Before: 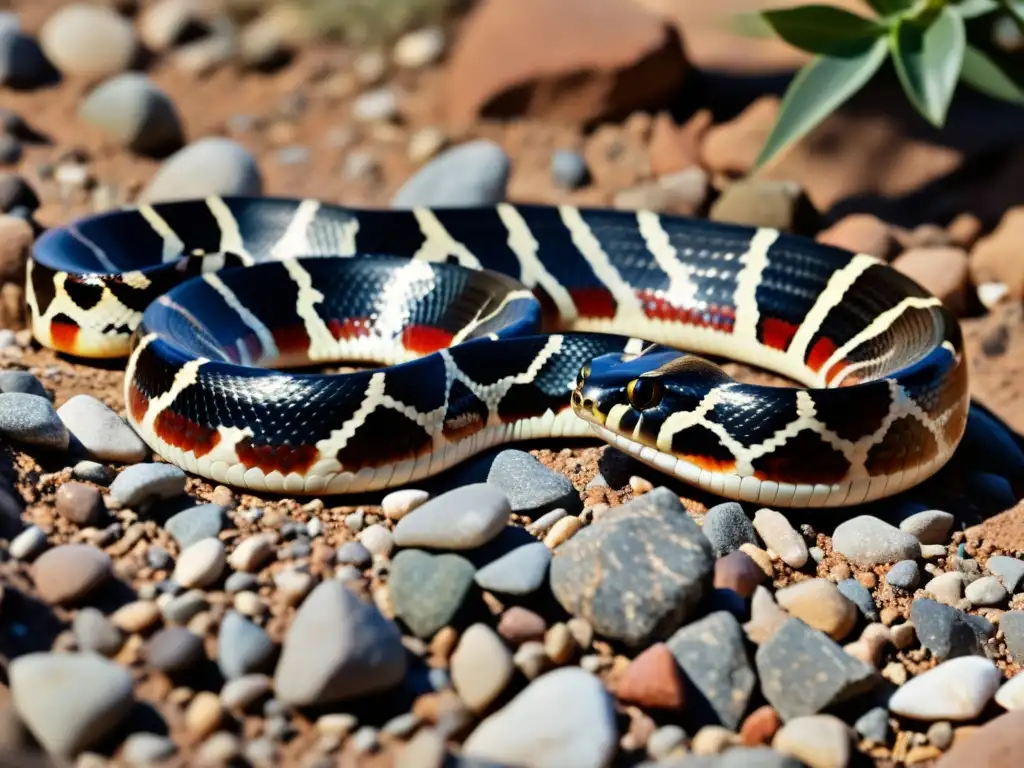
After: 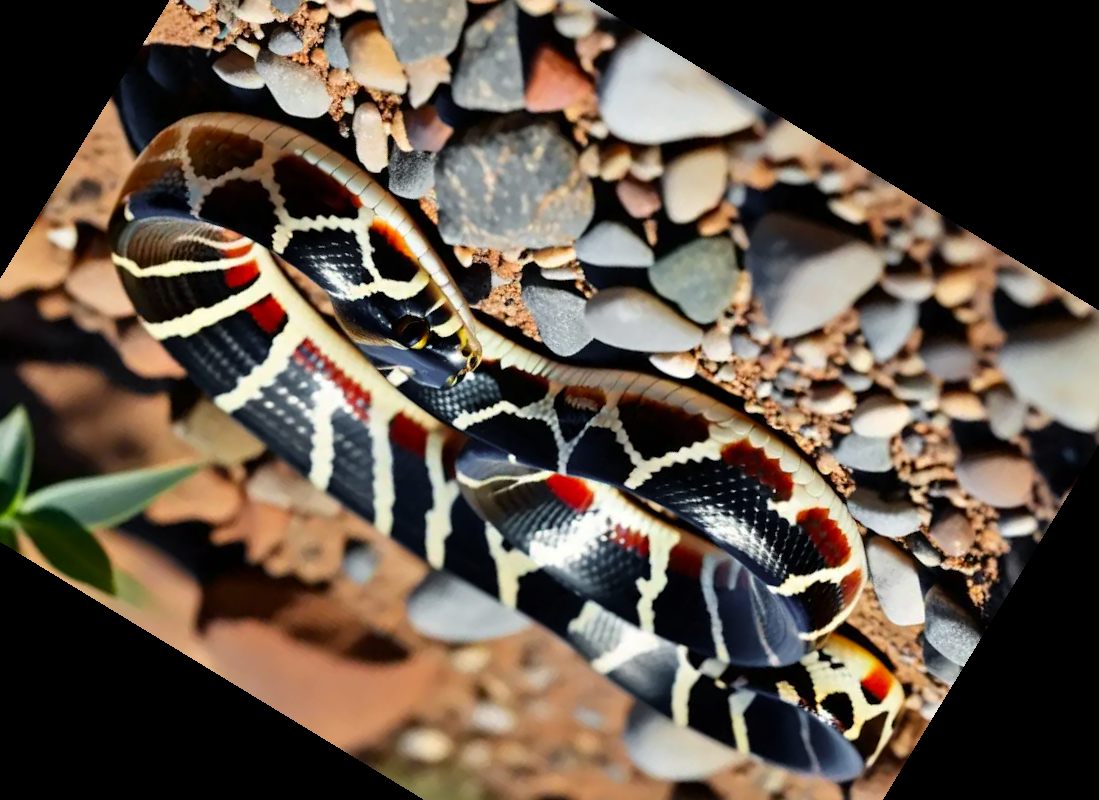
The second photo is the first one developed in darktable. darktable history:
color zones: curves: ch1 [(0.25, 0.61) (0.75, 0.248)]
crop and rotate: angle 148.68°, left 9.111%, top 15.603%, right 4.588%, bottom 17.041%
